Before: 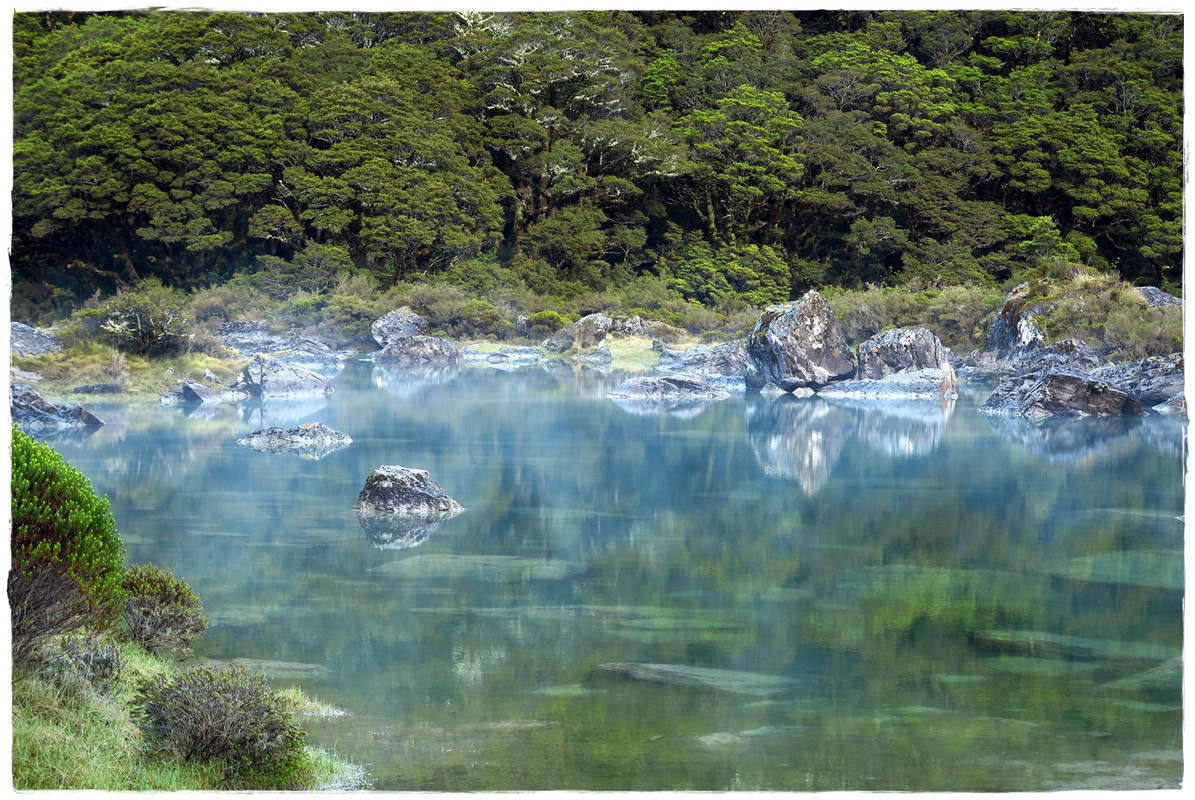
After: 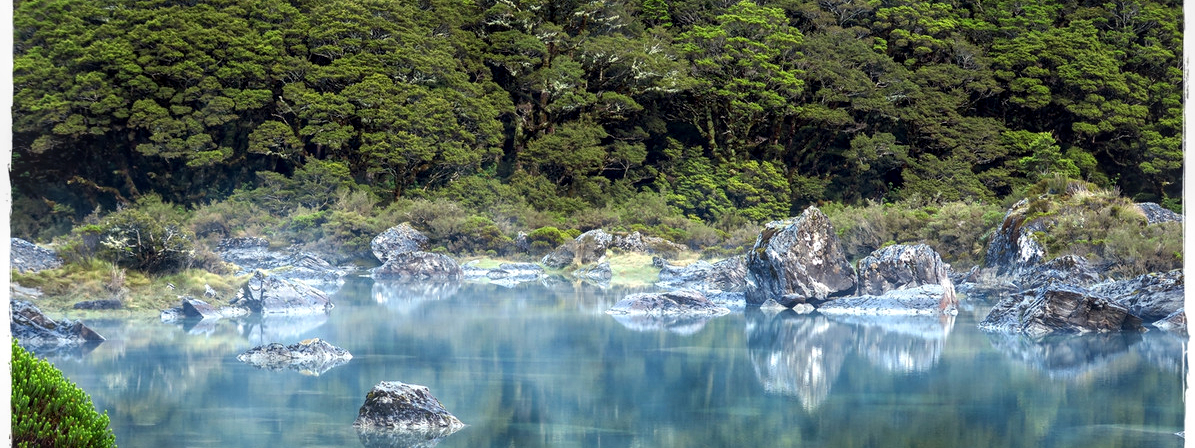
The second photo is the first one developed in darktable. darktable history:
local contrast: on, module defaults
crop and rotate: top 10.605%, bottom 33.274%
